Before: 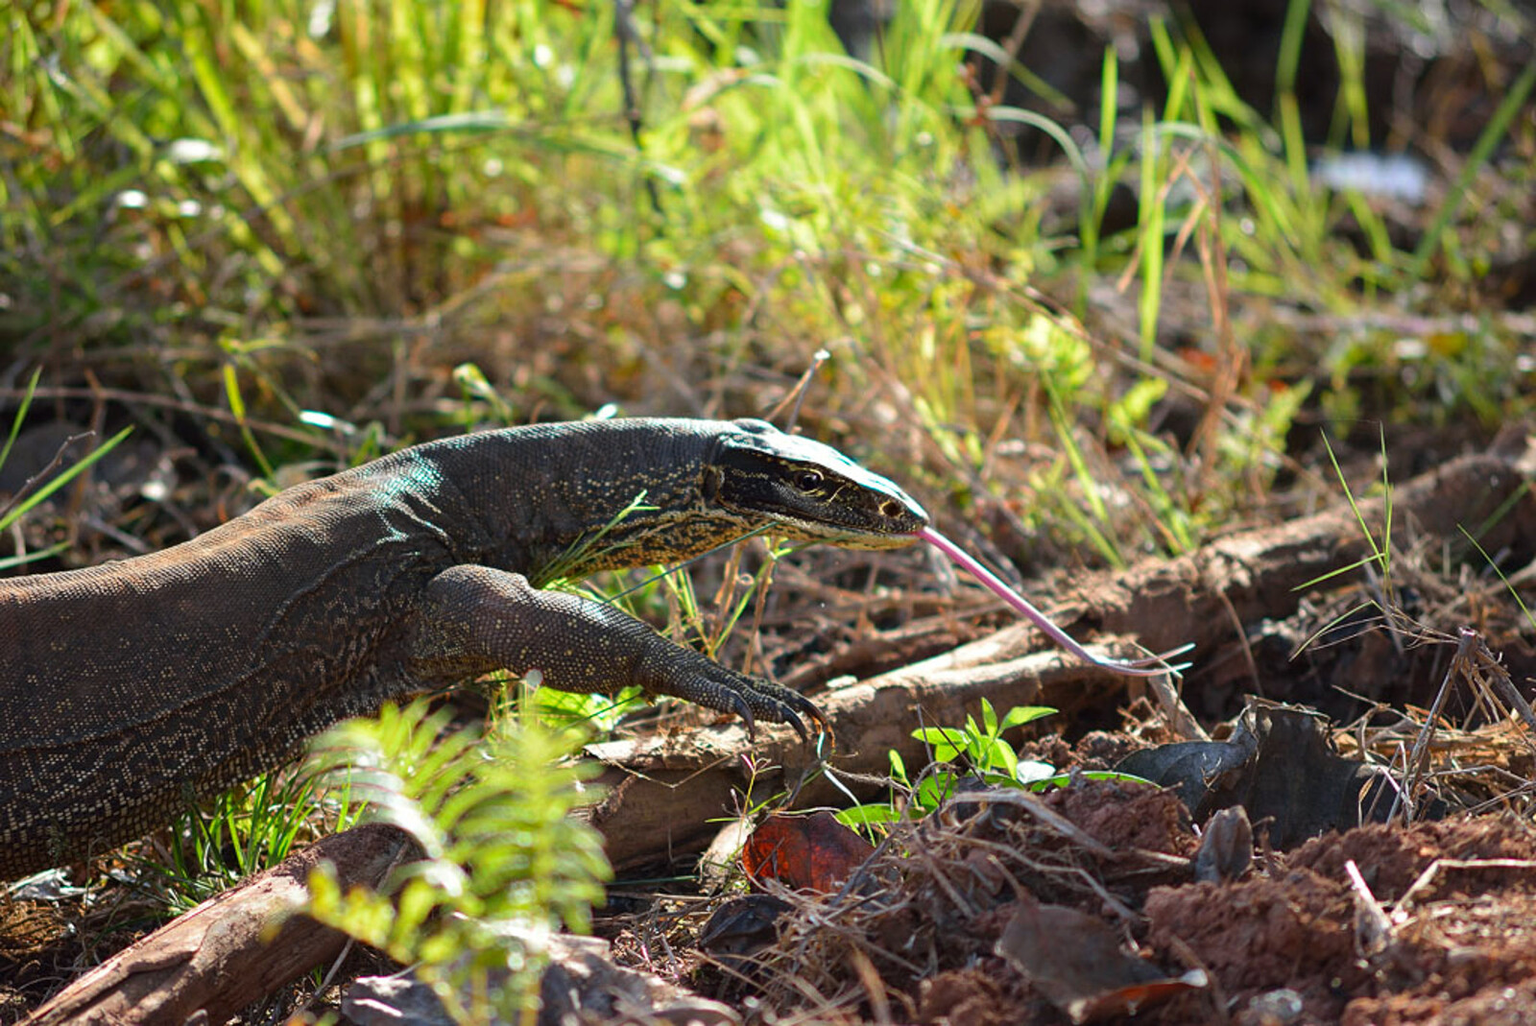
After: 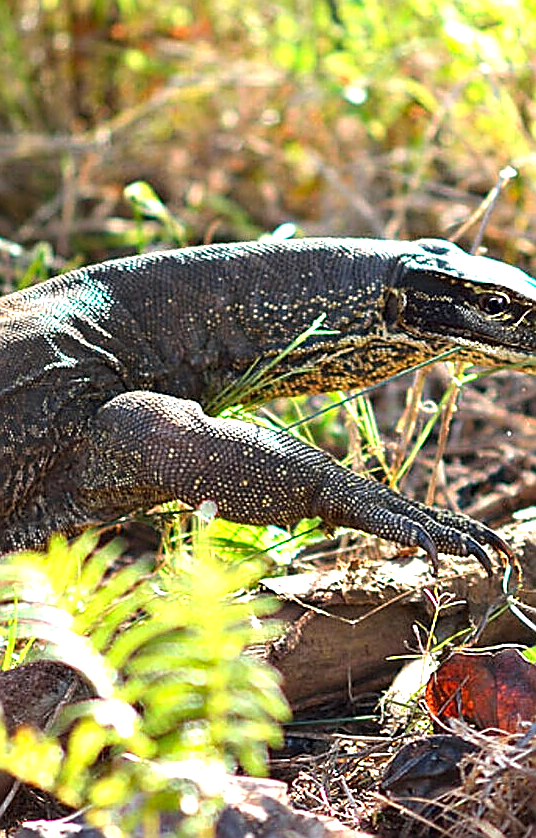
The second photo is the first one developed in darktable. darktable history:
exposure: black level correction 0, exposure 0.95 EV, compensate exposure bias true, compensate highlight preservation false
contrast equalizer: octaves 7, y [[0.6 ×6], [0.55 ×6], [0 ×6], [0 ×6], [0 ×6]], mix 0.3
crop and rotate: left 21.77%, top 18.528%, right 44.676%, bottom 2.997%
sharpen: radius 1.4, amount 1.25, threshold 0.7
